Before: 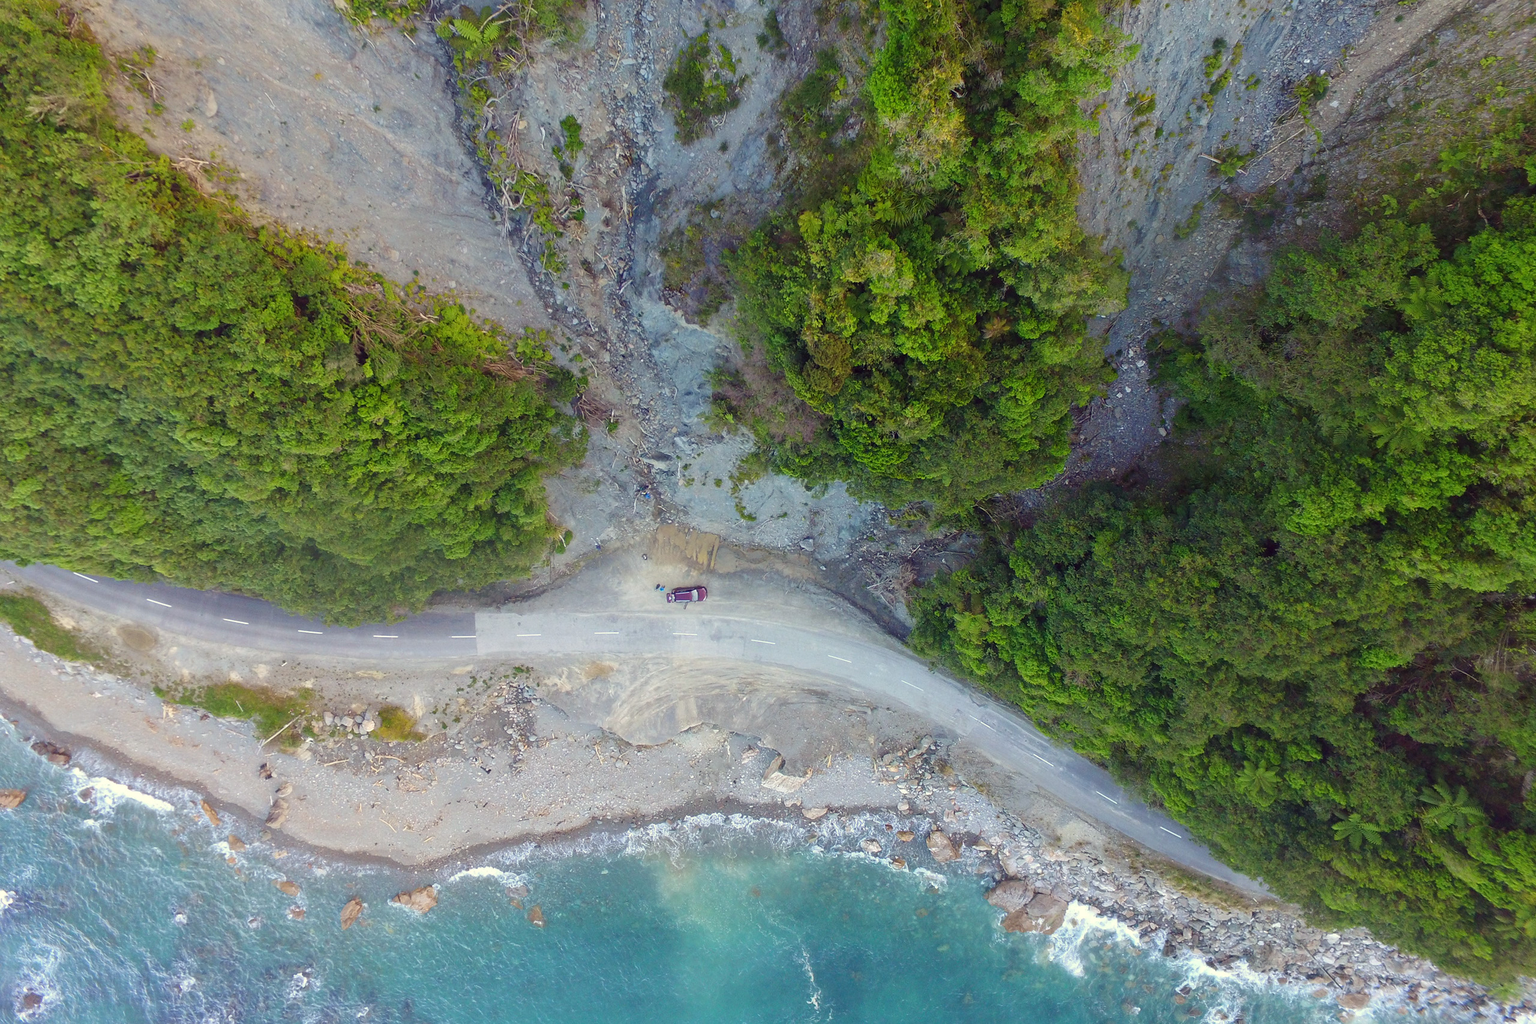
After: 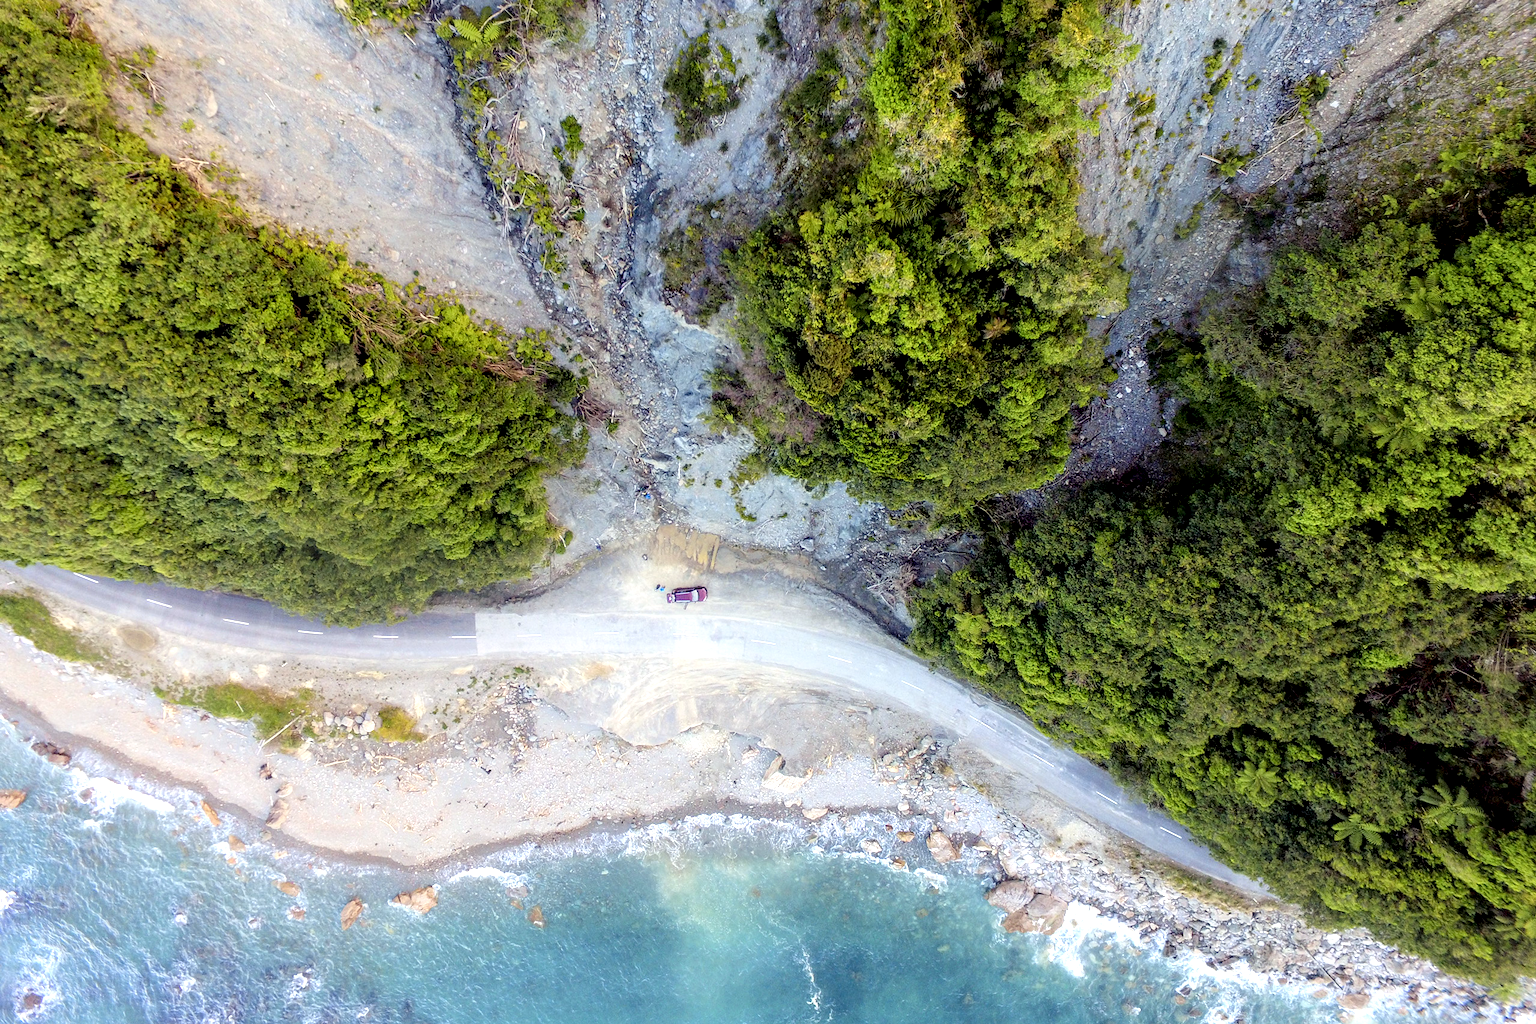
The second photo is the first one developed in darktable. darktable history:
shadows and highlights: shadows -23.08, highlights 46.15, soften with gaussian
local contrast: highlights 65%, shadows 54%, detail 169%, midtone range 0.514
tone curve: curves: ch0 [(0, 0) (0.058, 0.039) (0.168, 0.123) (0.282, 0.327) (0.45, 0.534) (0.676, 0.751) (0.89, 0.919) (1, 1)]; ch1 [(0, 0) (0.094, 0.081) (0.285, 0.299) (0.385, 0.403) (0.447, 0.455) (0.495, 0.496) (0.544, 0.552) (0.589, 0.612) (0.722, 0.728) (1, 1)]; ch2 [(0, 0) (0.257, 0.217) (0.43, 0.421) (0.498, 0.507) (0.531, 0.544) (0.56, 0.579) (0.625, 0.66) (1, 1)], color space Lab, independent channels, preserve colors none
white balance: red 1.004, blue 1.024
